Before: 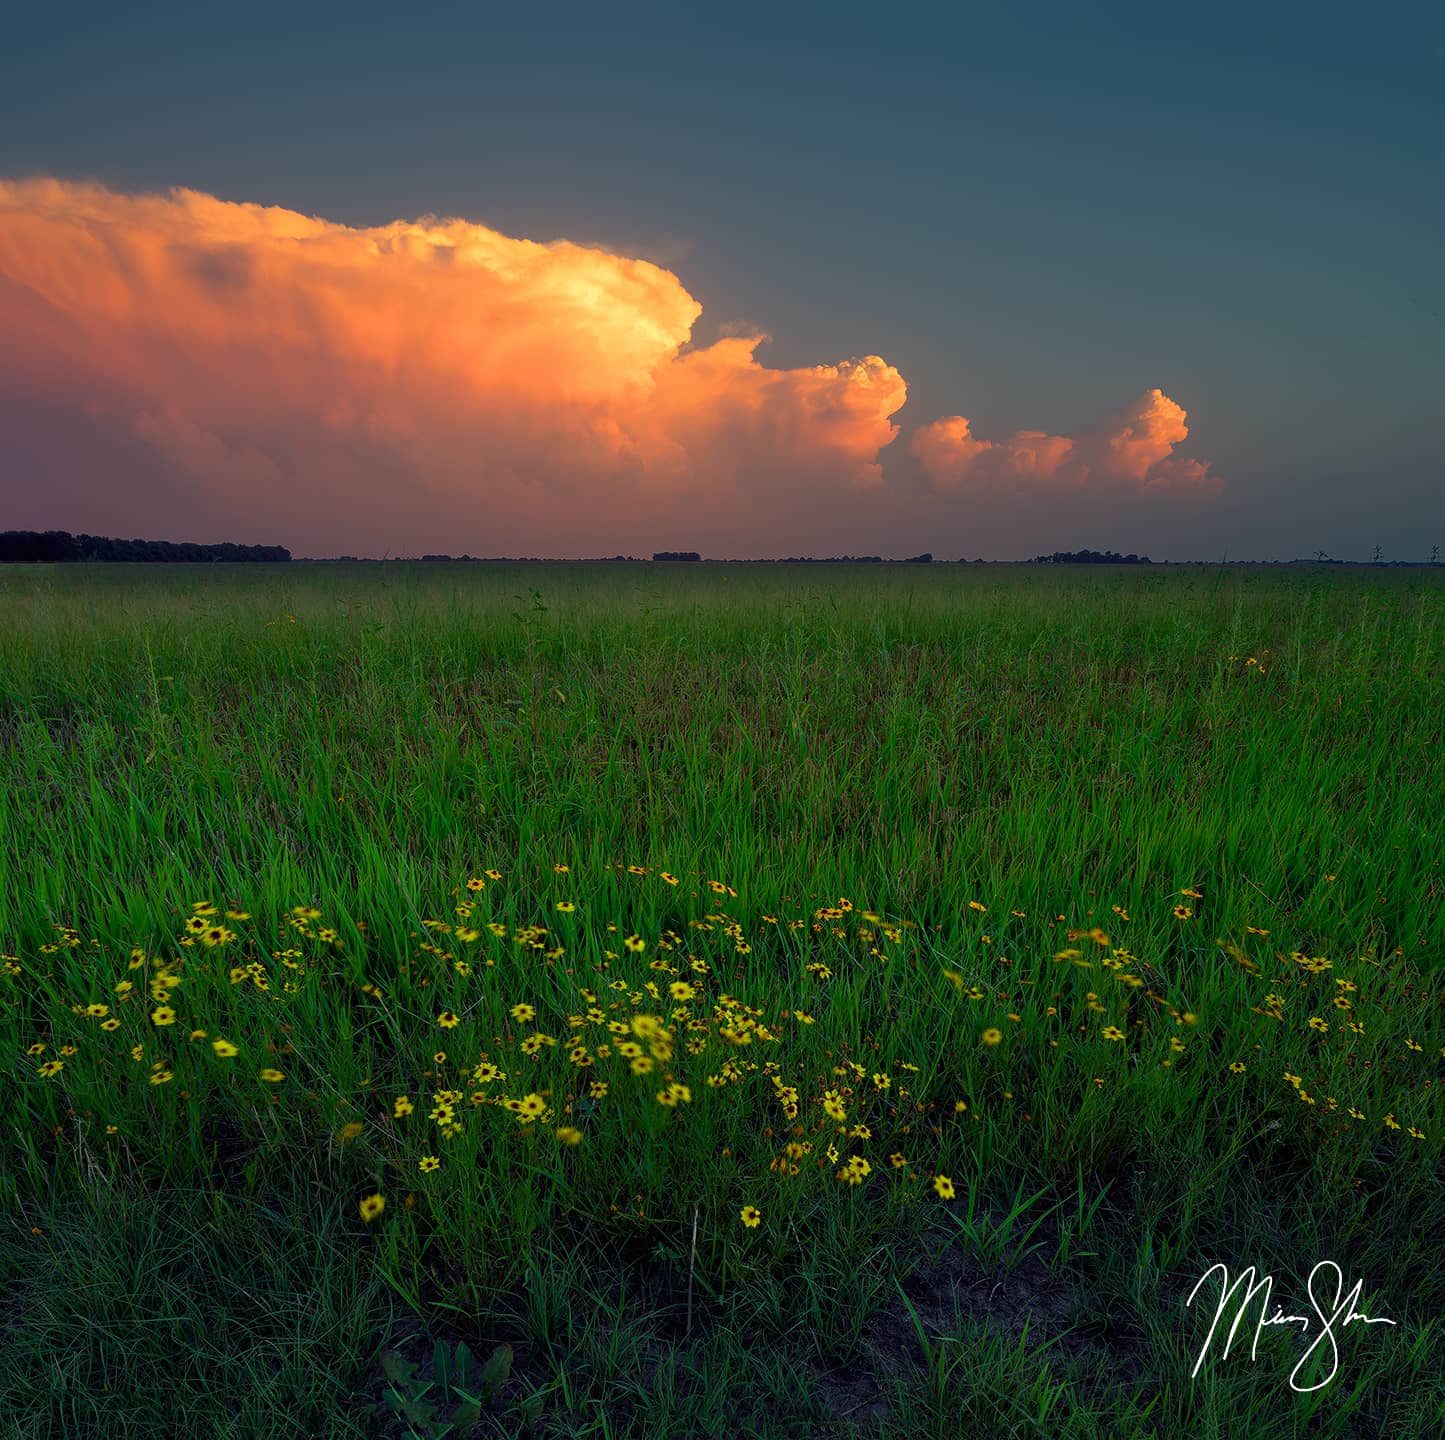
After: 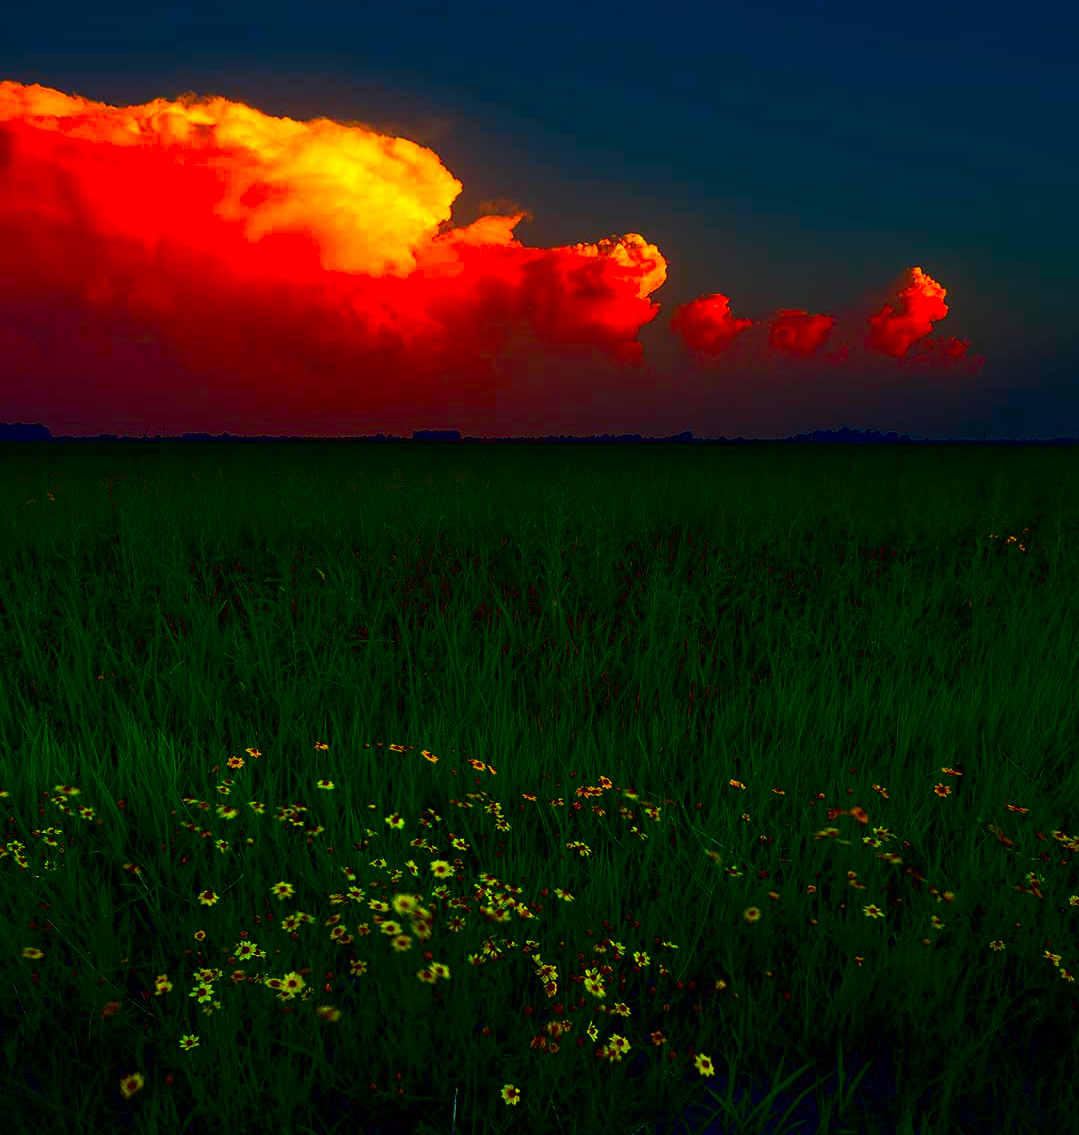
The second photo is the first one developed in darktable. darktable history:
base curve: curves: ch0 [(0, 0) (0.028, 0.03) (0.121, 0.232) (0.46, 0.748) (0.859, 0.968) (1, 1)]
crop: left 16.647%, top 8.484%, right 8.647%, bottom 12.635%
contrast brightness saturation: brightness -0.999, saturation 0.983
